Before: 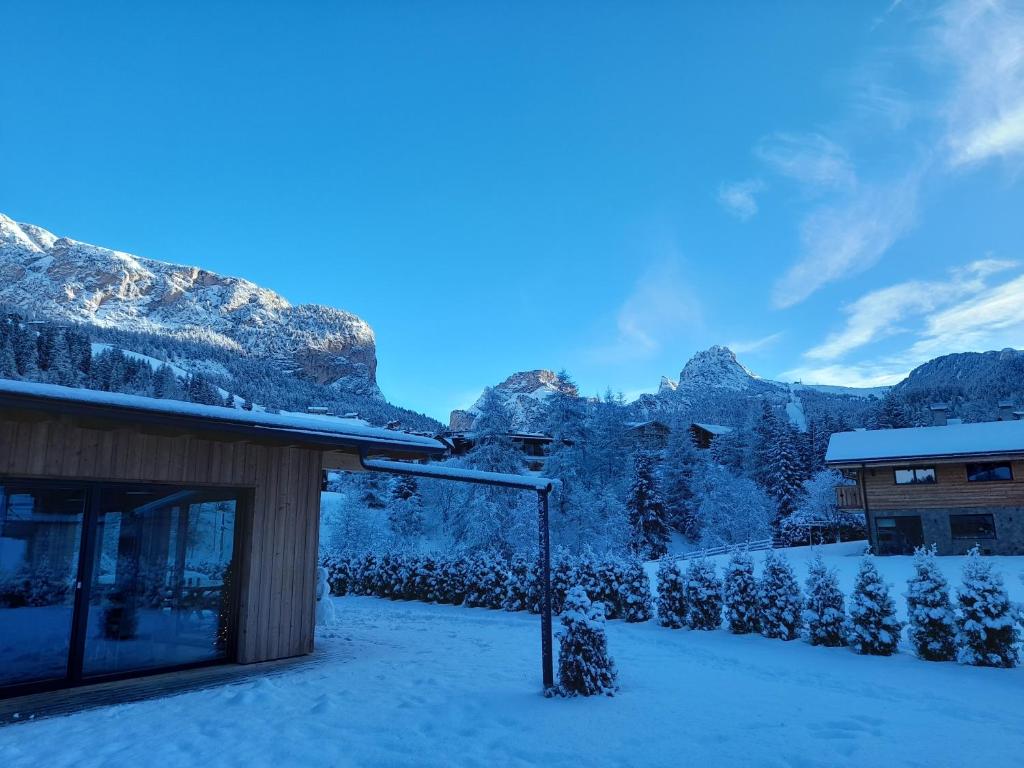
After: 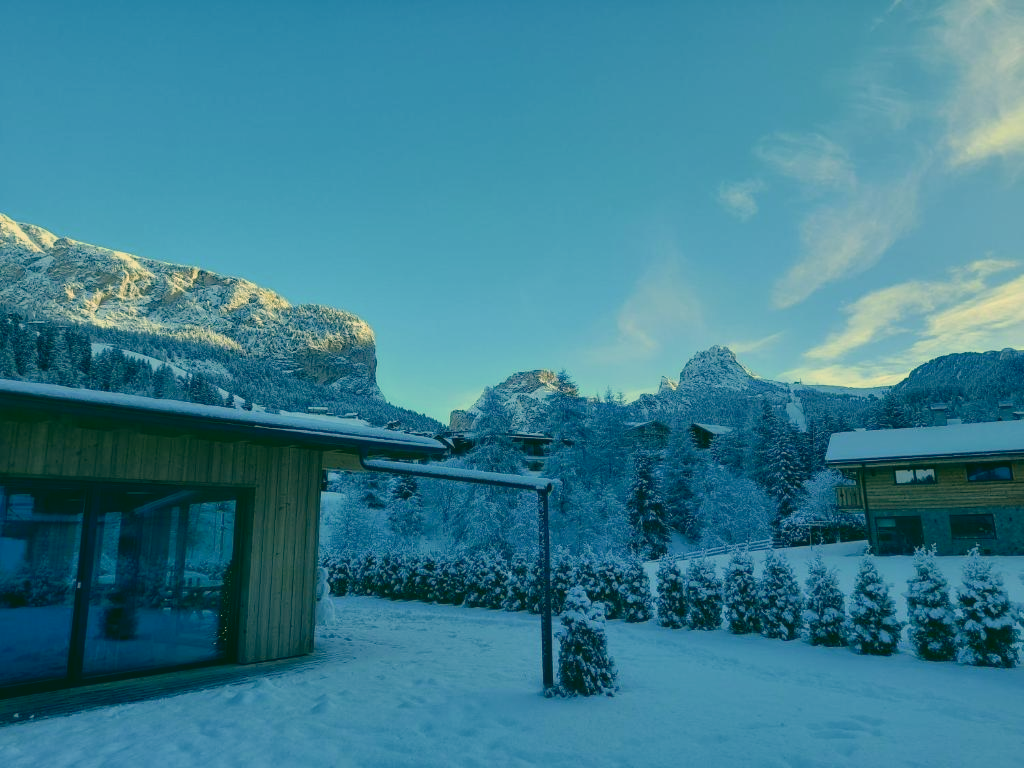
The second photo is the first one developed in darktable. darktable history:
color correction: highlights a* 5.68, highlights b* 33.17, shadows a* -25.87, shadows b* 3.98
exposure: exposure -0.146 EV, compensate highlight preservation false
contrast brightness saturation: contrast -0.11
